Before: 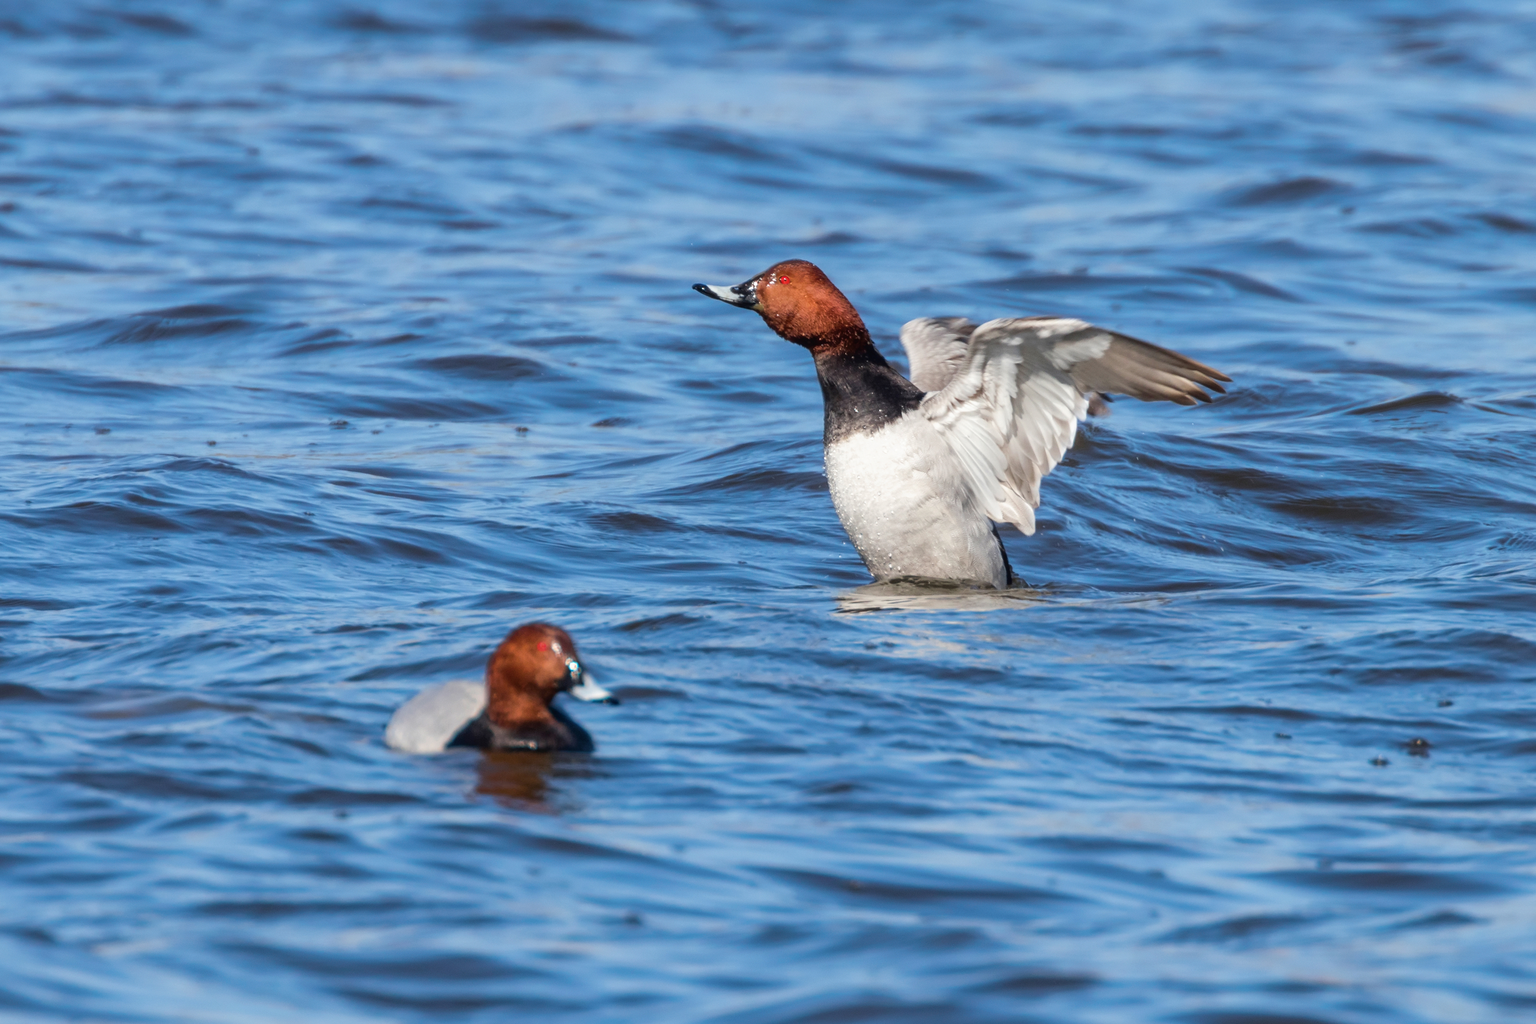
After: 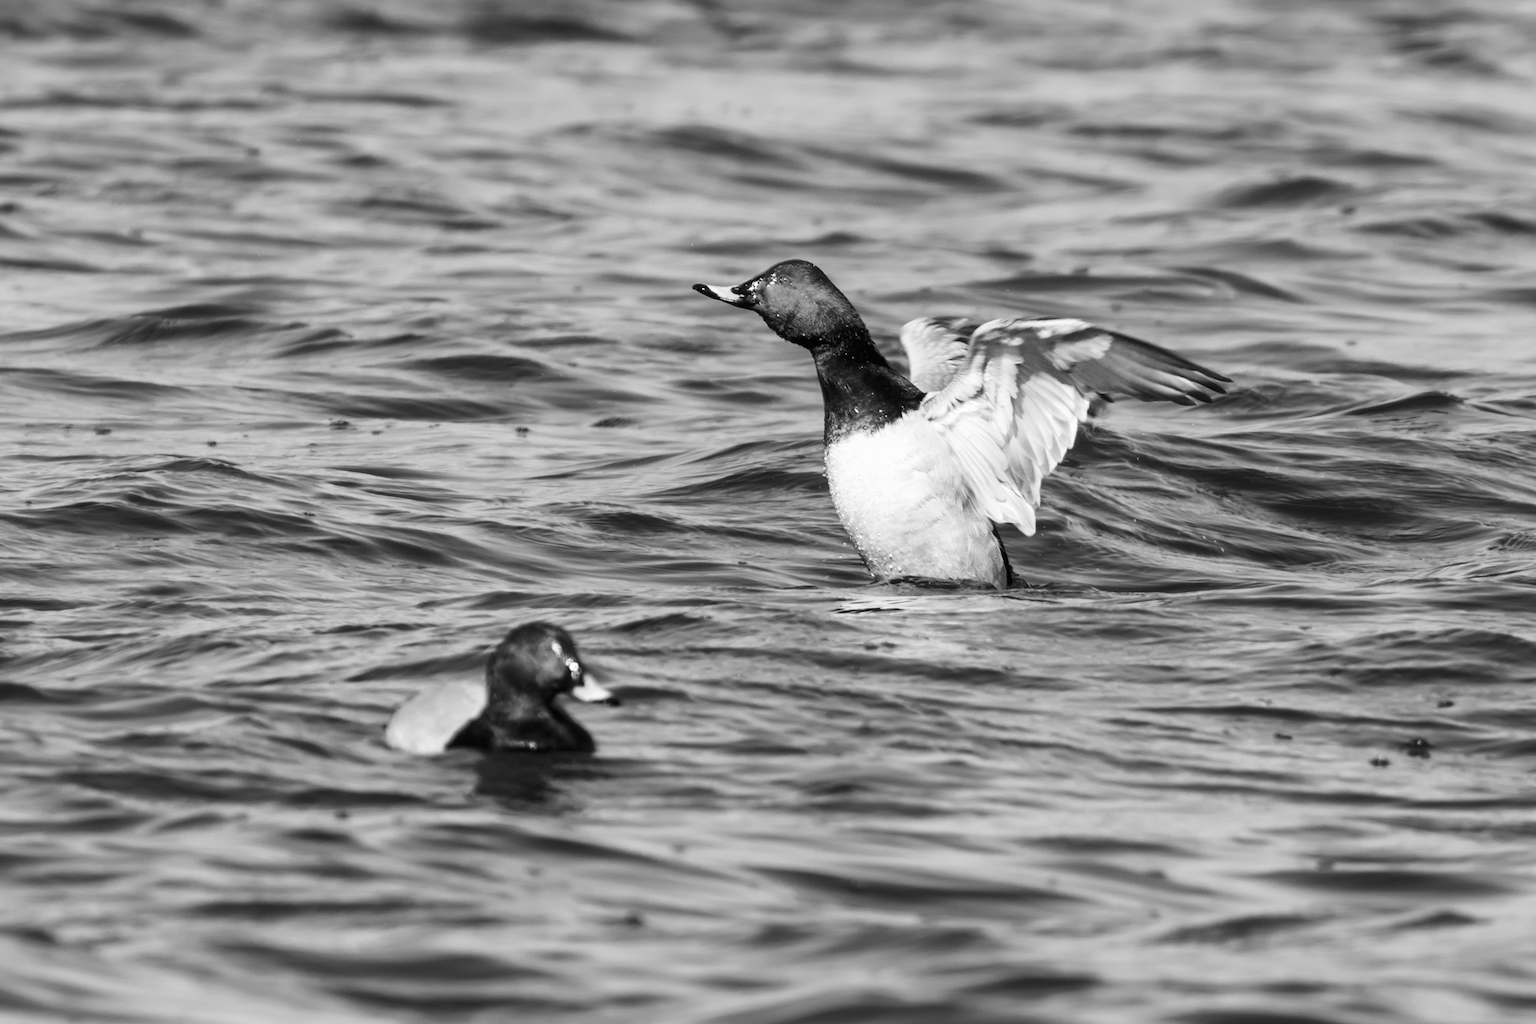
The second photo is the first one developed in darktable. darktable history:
color correction: saturation 1.11
contrast brightness saturation: contrast 0.28
monochrome: on, module defaults
